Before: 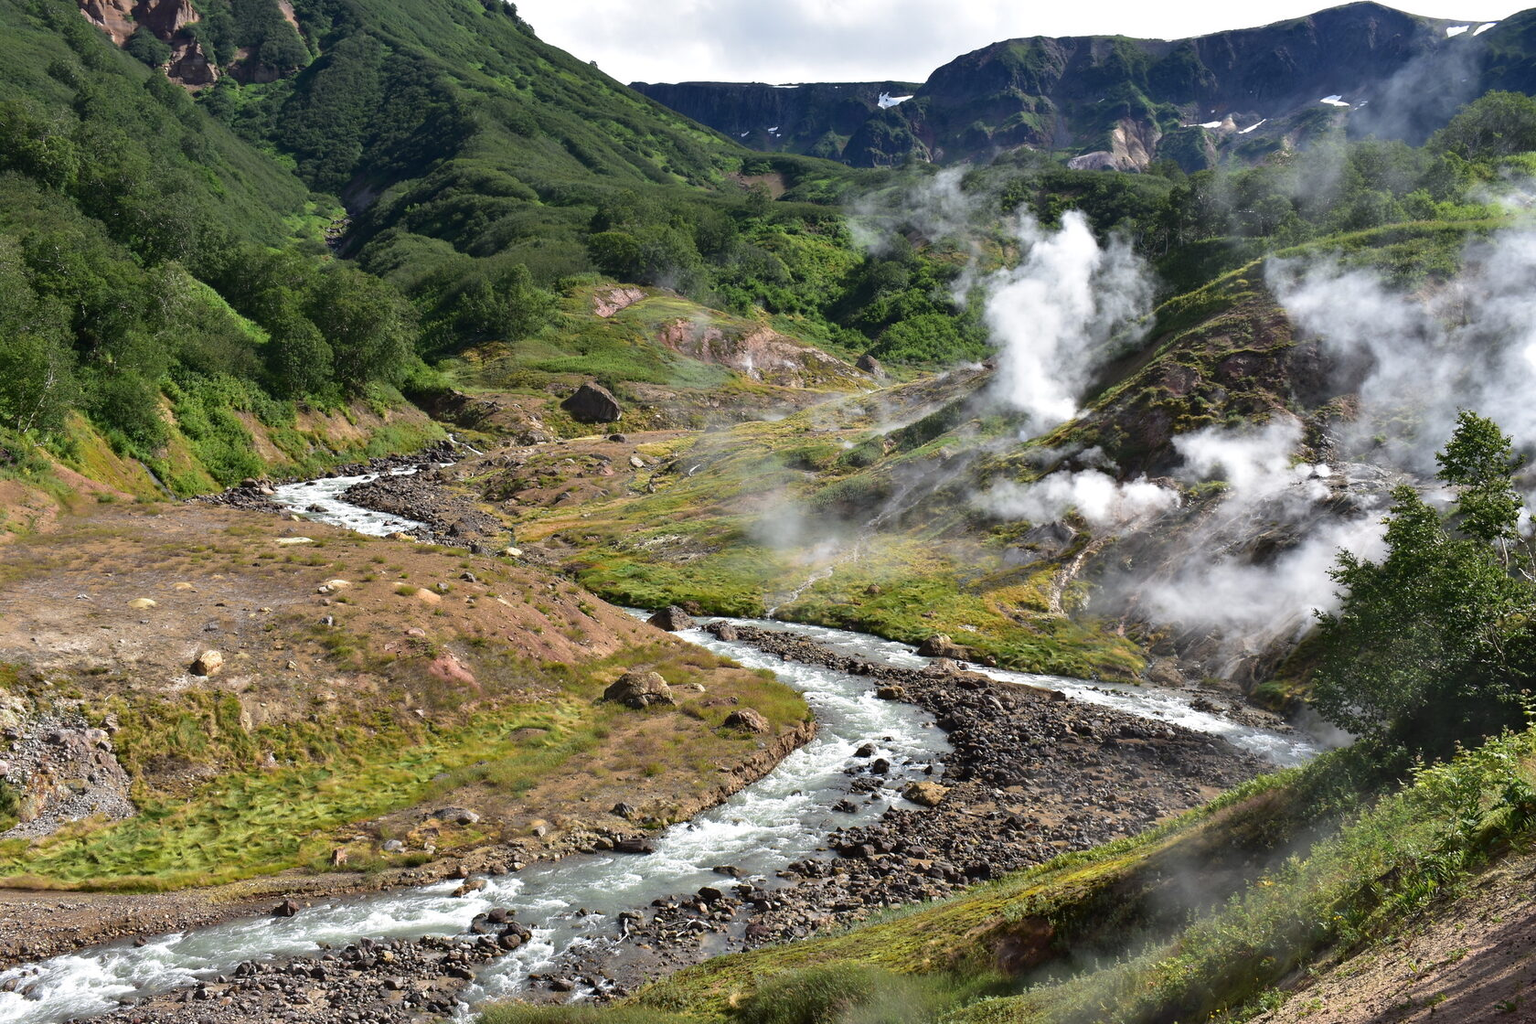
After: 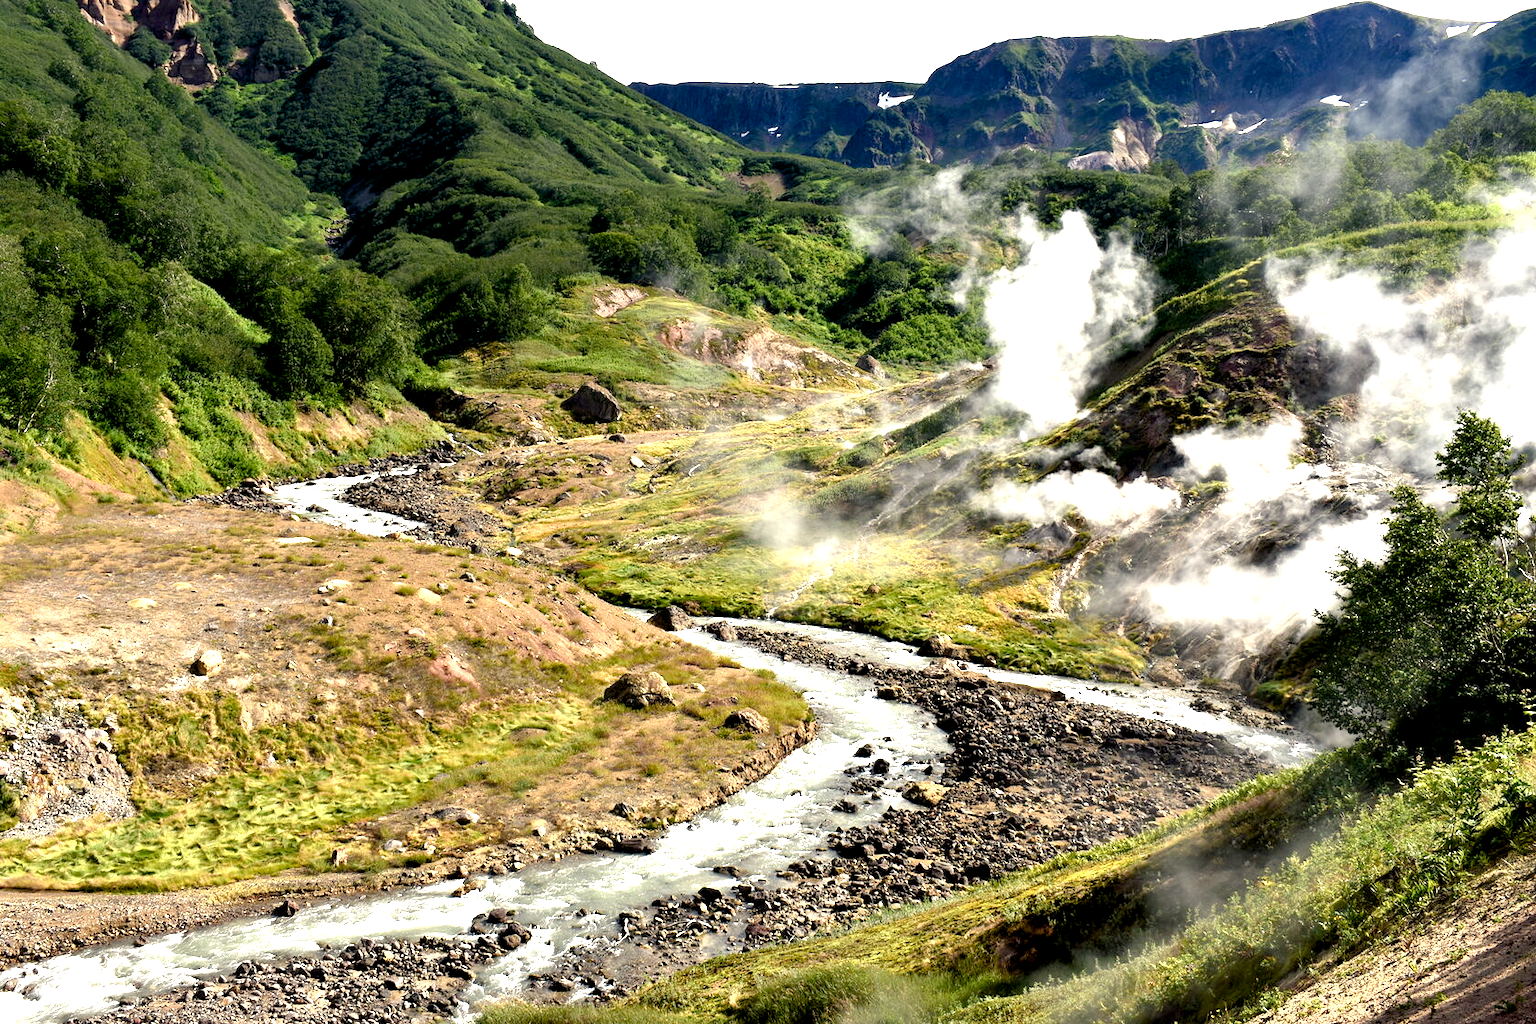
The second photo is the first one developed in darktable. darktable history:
tone equalizer: -8 EV -1.11 EV, -7 EV -1 EV, -6 EV -0.843 EV, -5 EV -0.594 EV, -3 EV 0.576 EV, -2 EV 0.848 EV, -1 EV 0.998 EV, +0 EV 1.07 EV
color balance rgb: highlights gain › chroma 3.176%, highlights gain › hue 55.49°, global offset › luminance -0.974%, perceptual saturation grading › global saturation 25.81%, perceptual saturation grading › highlights -50.298%, perceptual saturation grading › shadows 30.601%, perceptual brilliance grading › highlights 4.757%, perceptual brilliance grading › shadows -10.24%, global vibrance 11.257%
color correction: highlights a* -4.34, highlights b* 6.4
